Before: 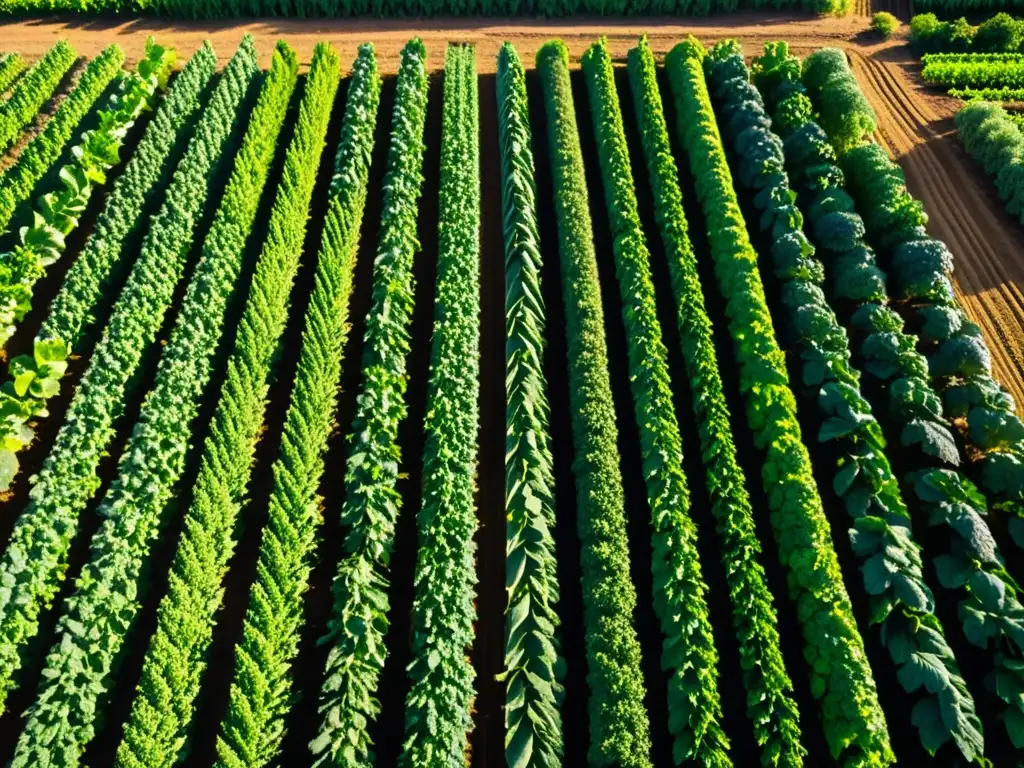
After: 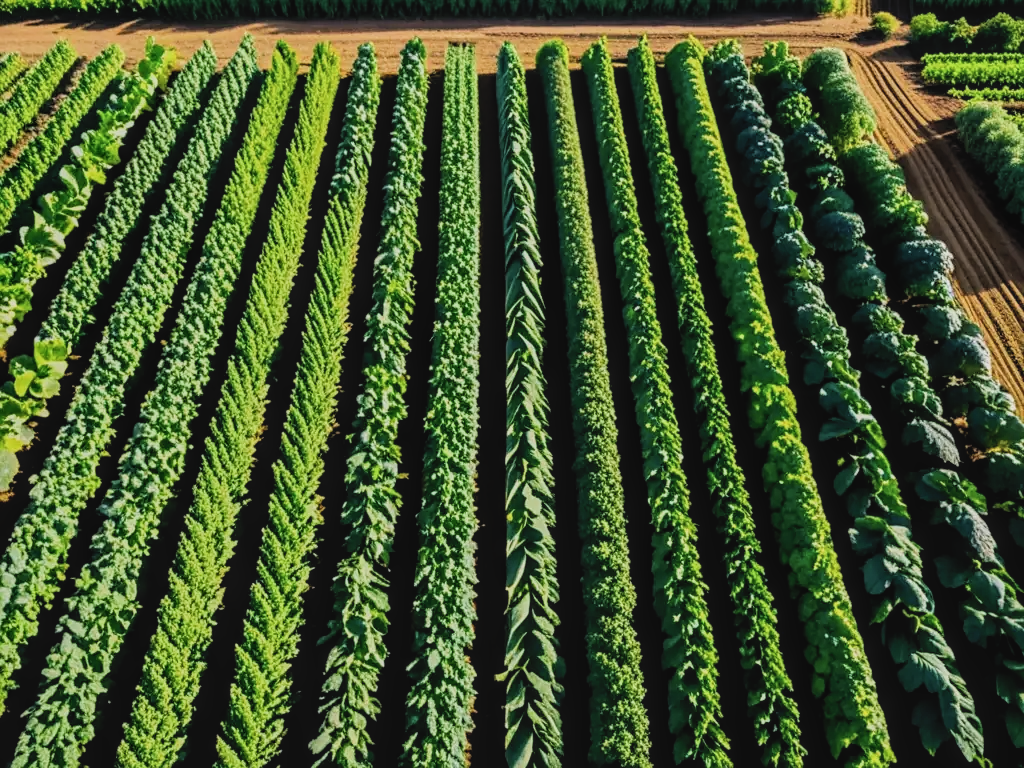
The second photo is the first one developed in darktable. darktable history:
exposure: exposure -0.253 EV, compensate highlight preservation false
contrast brightness saturation: contrast -0.095, saturation -0.099
sharpen: amount 0.202
filmic rgb: middle gray luminance 9.32%, black relative exposure -10.62 EV, white relative exposure 3.44 EV, target black luminance 0%, hardness 5.97, latitude 59.5%, contrast 1.091, highlights saturation mix 4.5%, shadows ↔ highlights balance 28.36%
local contrast: detail 130%
